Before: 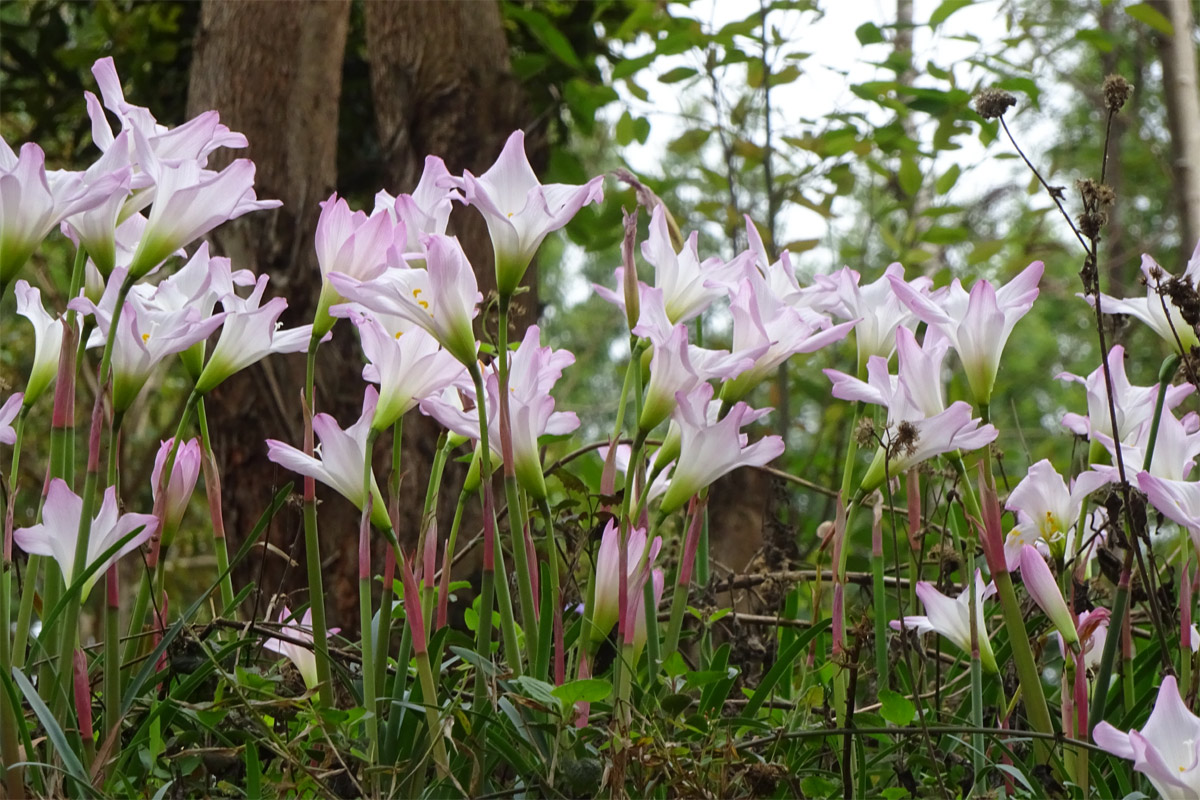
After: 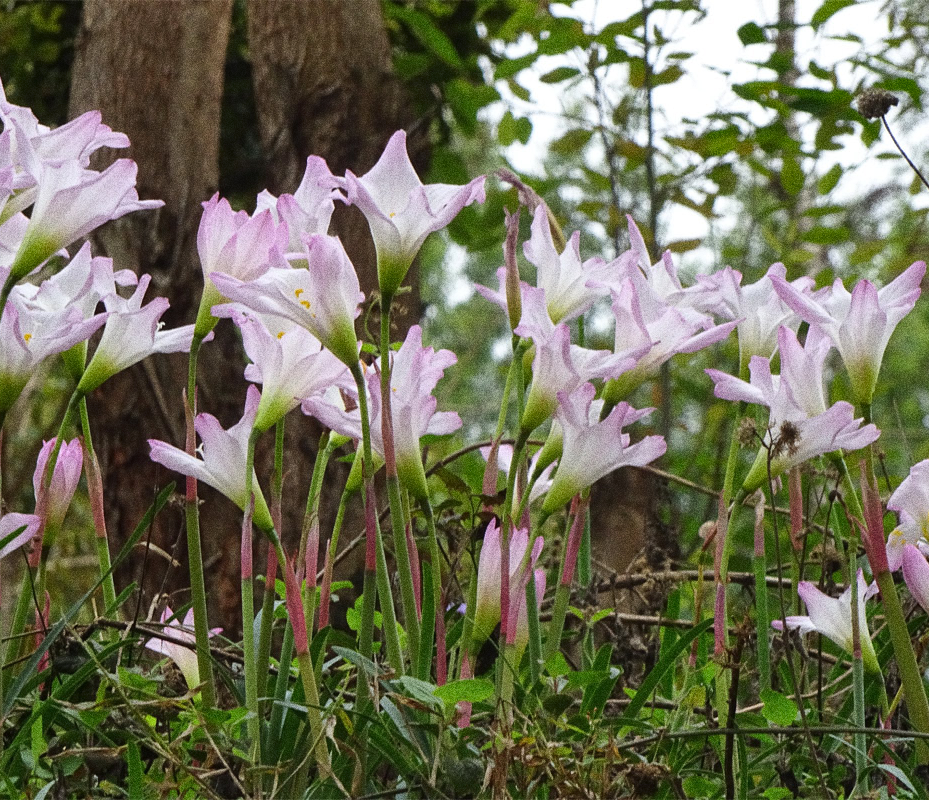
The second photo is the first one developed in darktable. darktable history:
shadows and highlights: soften with gaussian
grain: strength 49.07%
crop: left 9.88%, right 12.664%
